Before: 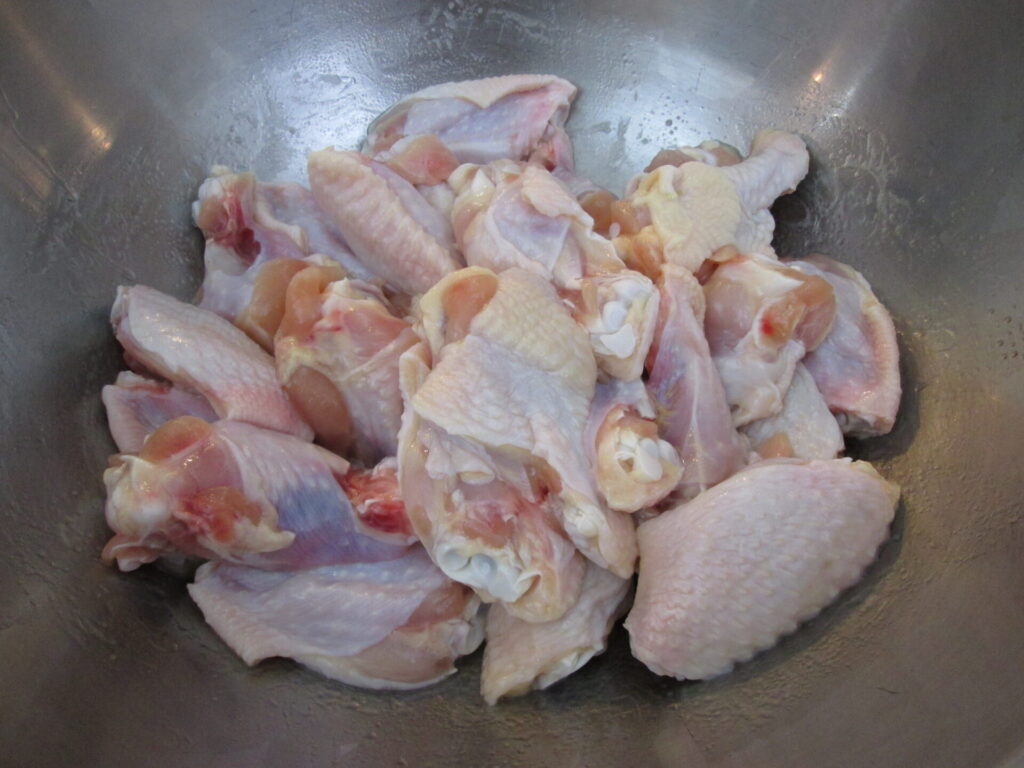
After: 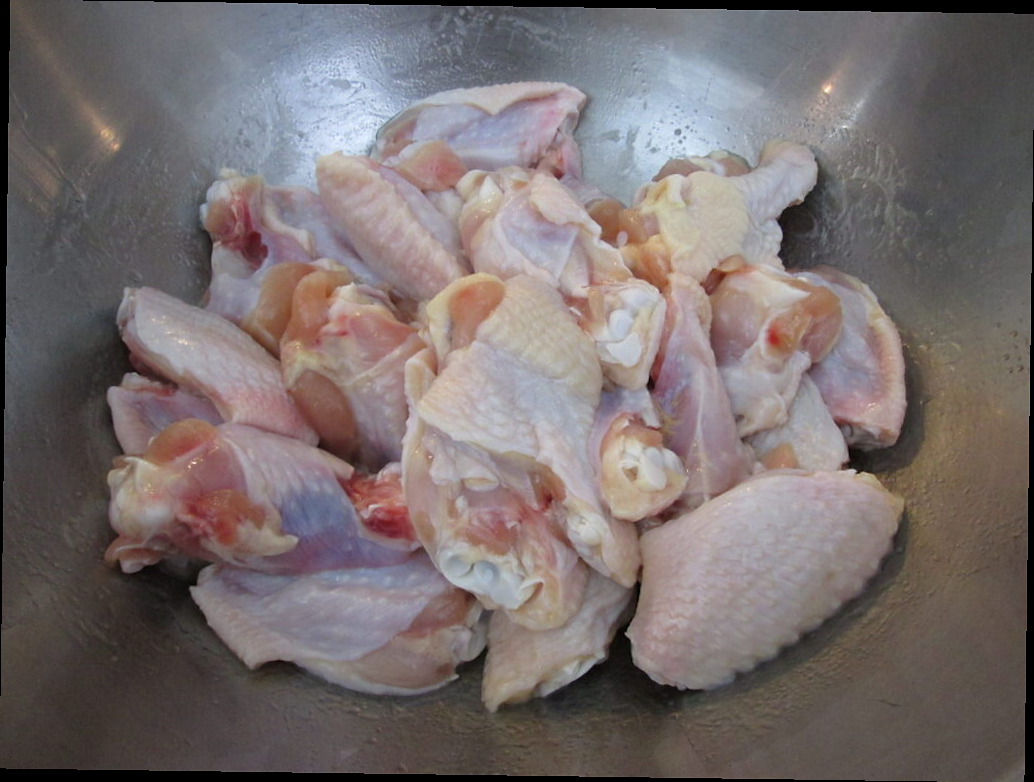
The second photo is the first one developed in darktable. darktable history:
rotate and perspective: rotation 0.8°, automatic cropping off
sharpen: radius 1, threshold 1
